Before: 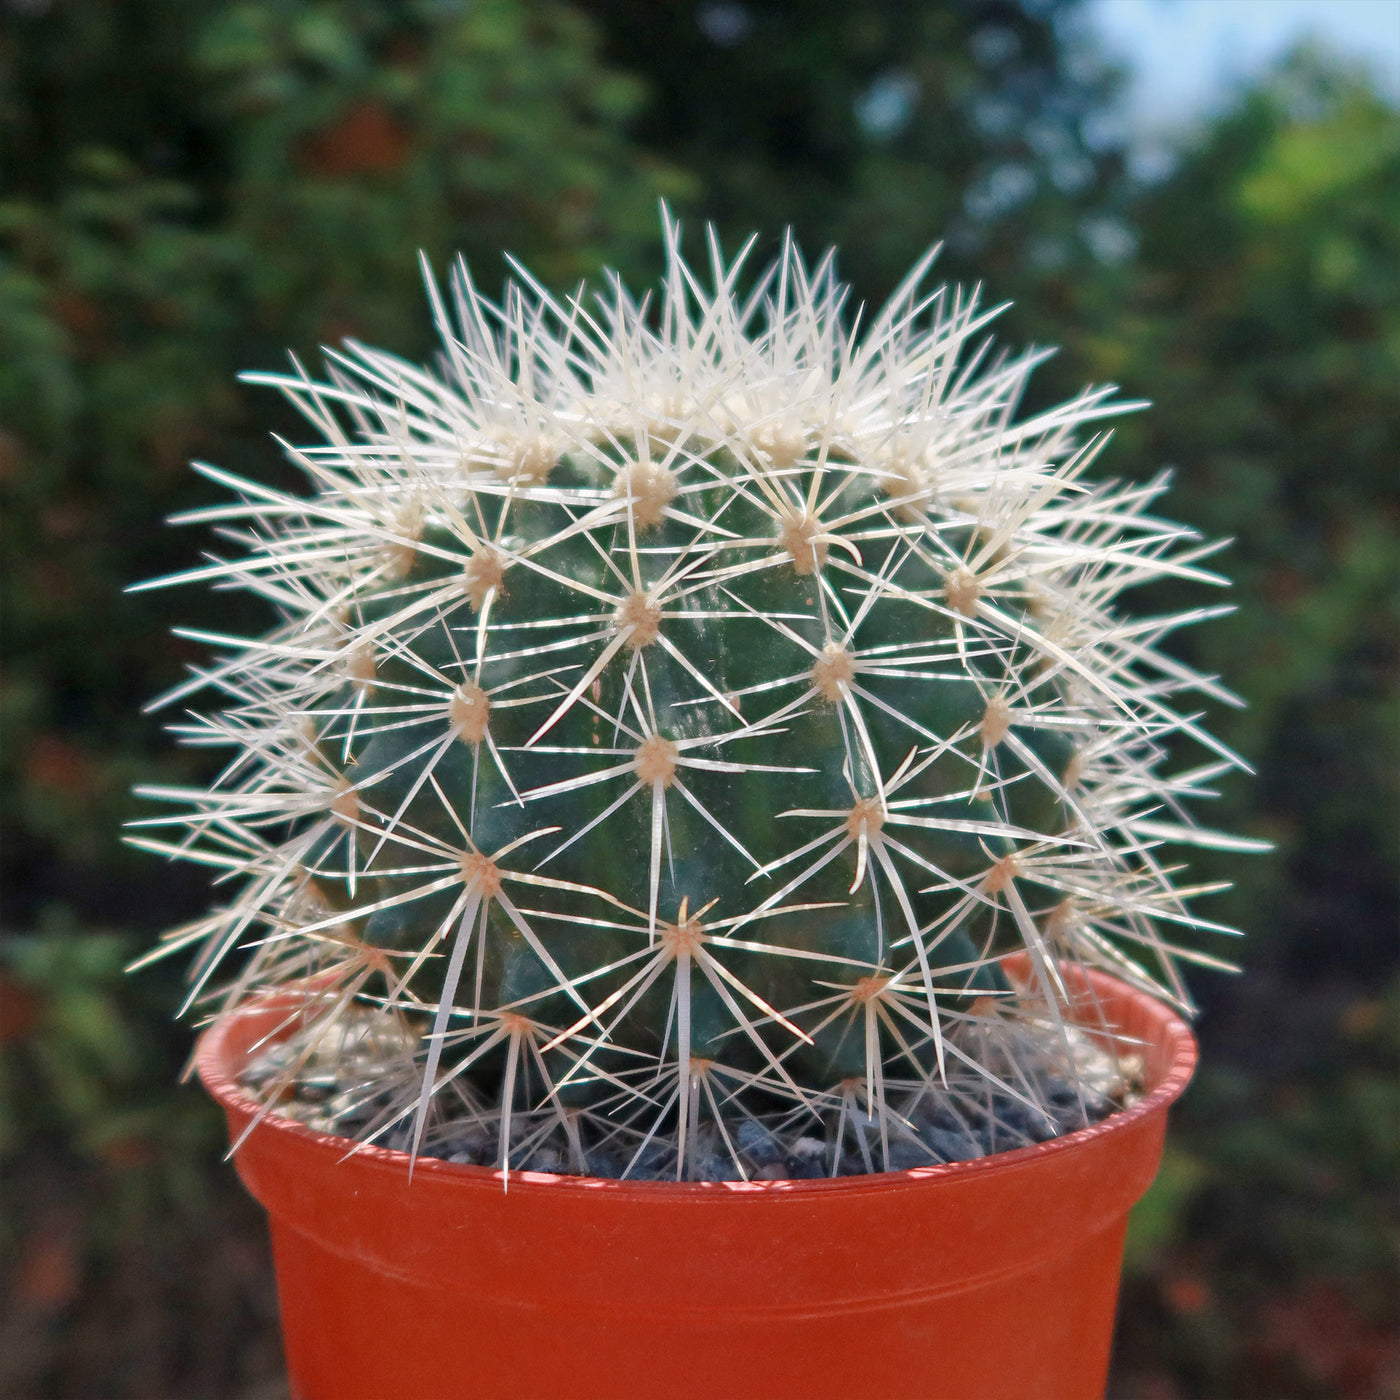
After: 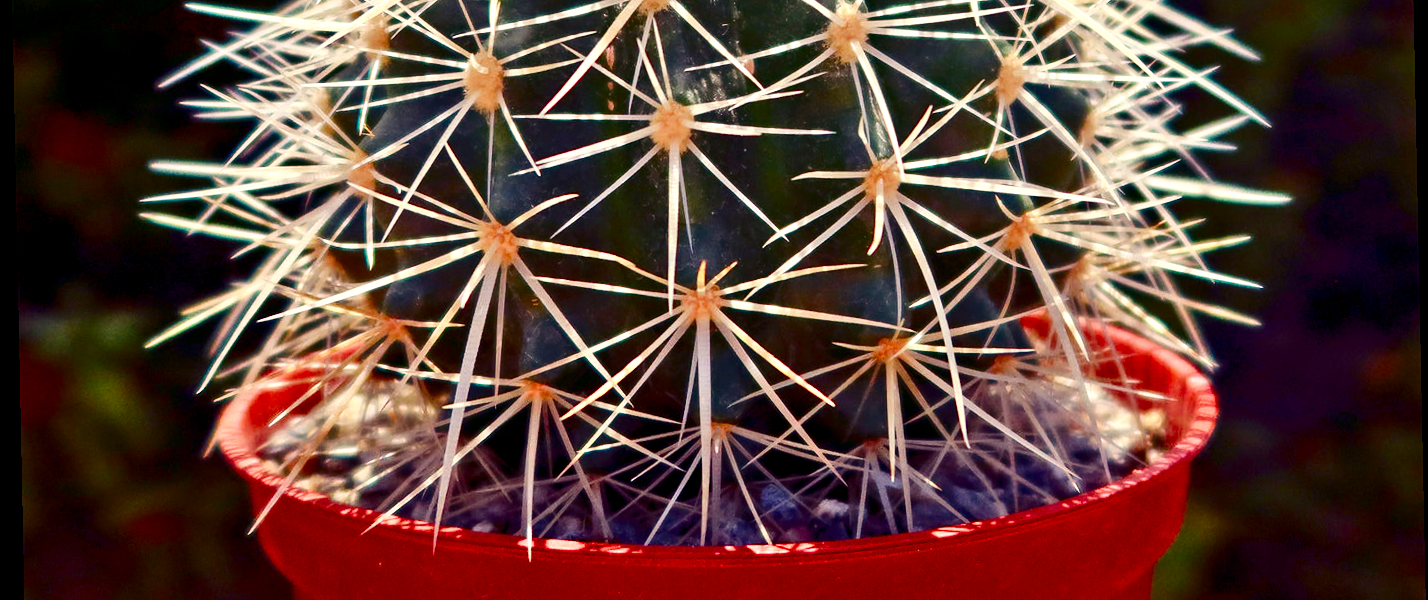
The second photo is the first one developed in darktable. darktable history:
color balance rgb: shadows lift › luminance -21.66%, shadows lift › chroma 8.98%, shadows lift › hue 283.37°, power › chroma 1.55%, power › hue 25.59°, highlights gain › luminance 6.08%, highlights gain › chroma 2.55%, highlights gain › hue 90°, global offset › luminance -0.87%, perceptual saturation grading › global saturation 27.49%, perceptual saturation grading › highlights -28.39%, perceptual saturation grading › mid-tones 15.22%, perceptual saturation grading › shadows 33.98%, perceptual brilliance grading › highlights 10%, perceptual brilliance grading › mid-tones 5%
contrast brightness saturation: contrast 0.21, brightness -0.11, saturation 0.21
rotate and perspective: rotation -1.17°, automatic cropping off
crop: top 45.551%, bottom 12.262%
